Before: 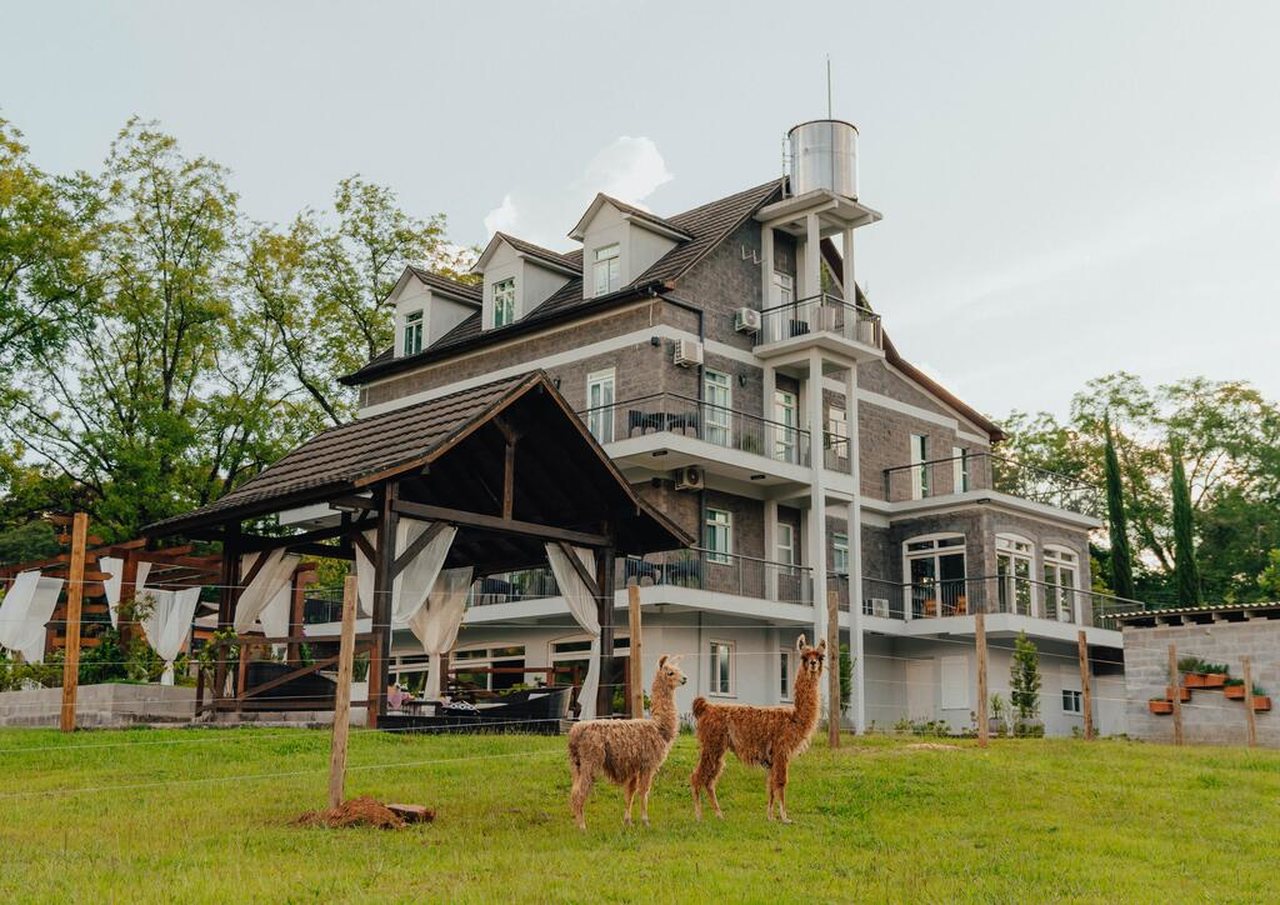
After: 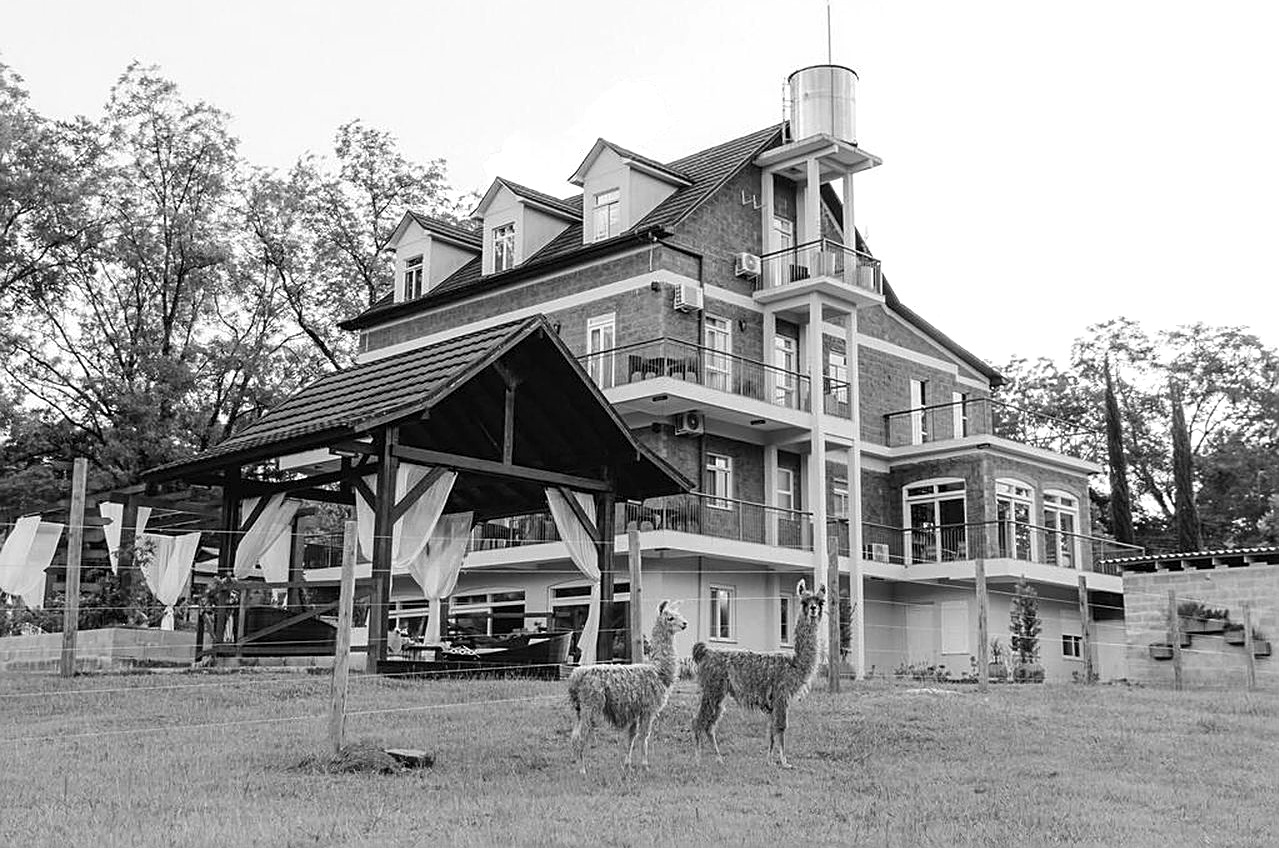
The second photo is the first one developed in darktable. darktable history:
exposure: exposure 0.493 EV, compensate highlight preservation false
sharpen: on, module defaults
color correction: highlights a* -7.33, highlights b* 1.26, shadows a* -3.55, saturation 1.4
crop and rotate: top 6.25%
monochrome: on, module defaults
